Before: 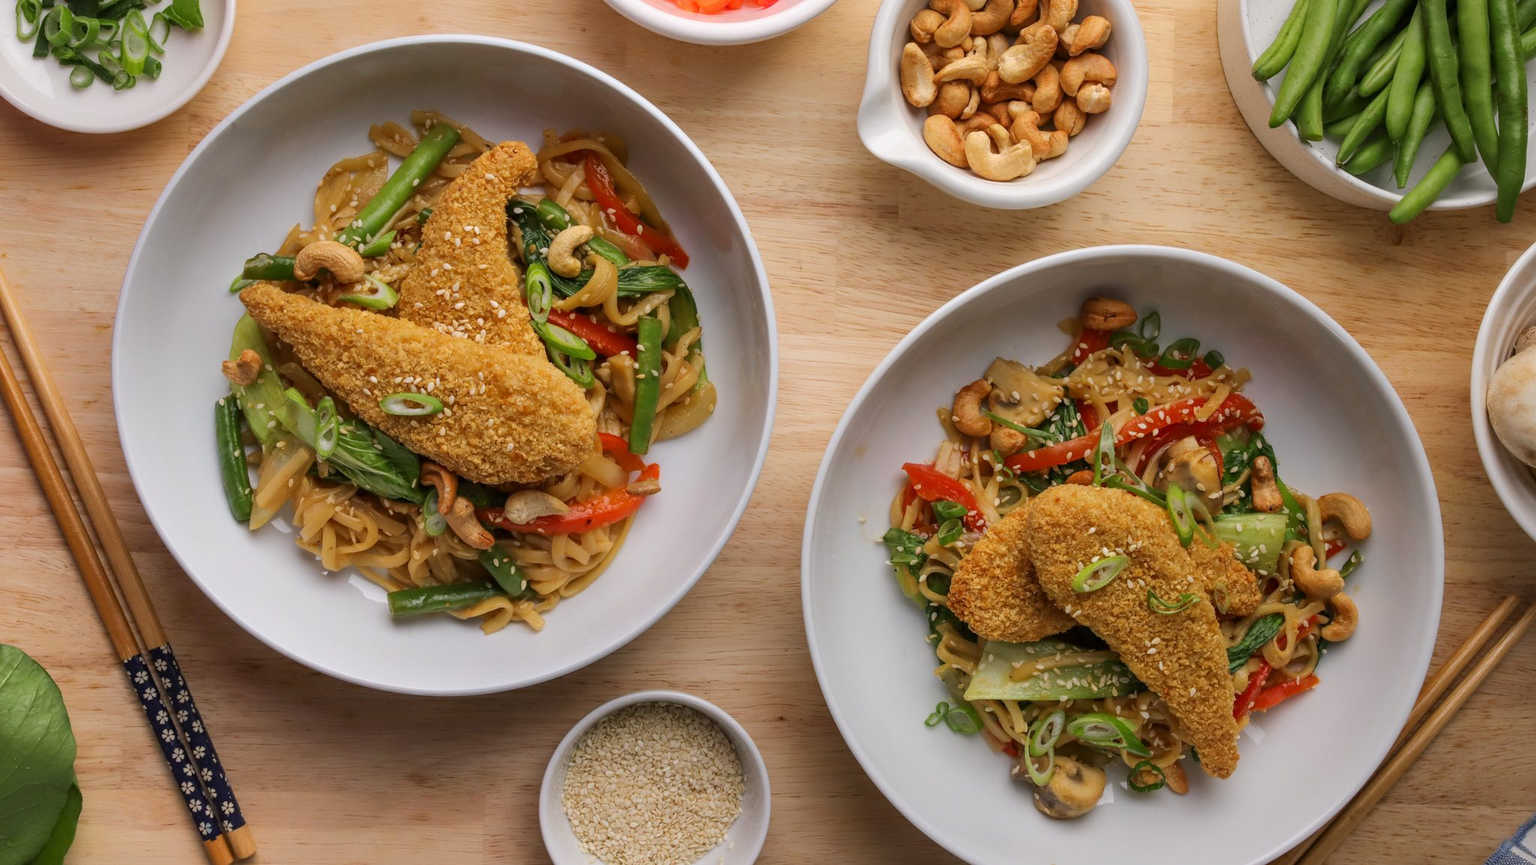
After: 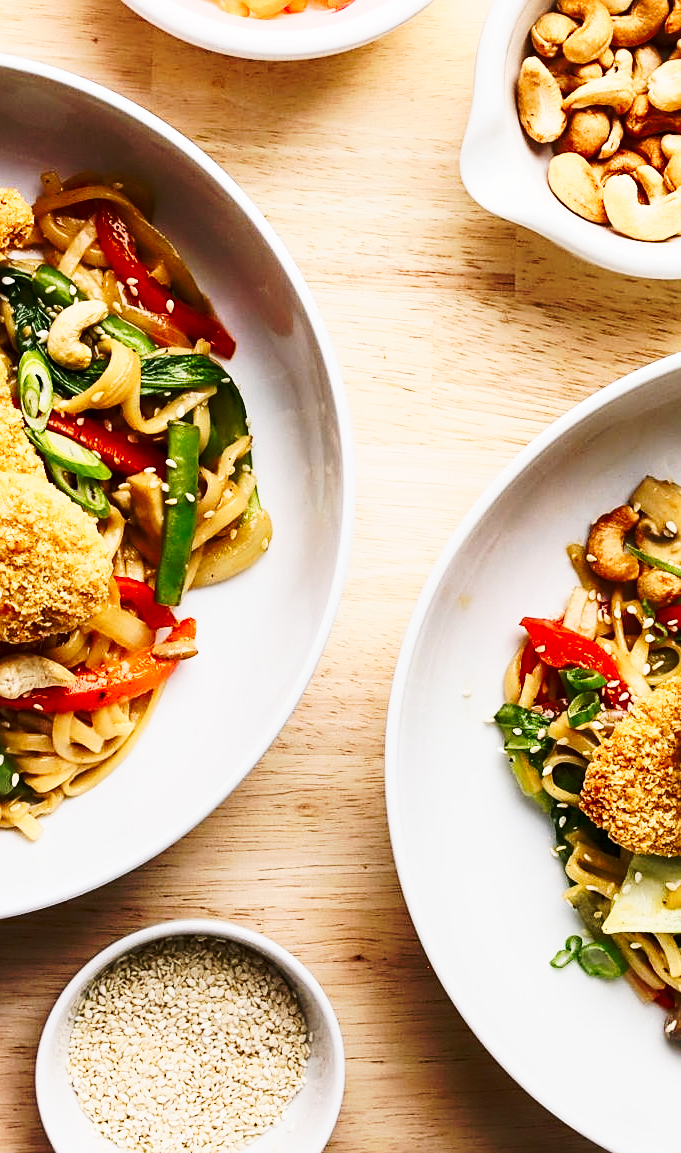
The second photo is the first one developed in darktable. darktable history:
crop: left 33.36%, right 33.36%
sharpen: on, module defaults
contrast brightness saturation: contrast 0.28
tone curve: curves: ch0 [(0, 0) (0.003, 0.003) (0.011, 0.013) (0.025, 0.028) (0.044, 0.05) (0.069, 0.079) (0.1, 0.113) (0.136, 0.154) (0.177, 0.201) (0.224, 0.268) (0.277, 0.38) (0.335, 0.486) (0.399, 0.588) (0.468, 0.688) (0.543, 0.787) (0.623, 0.854) (0.709, 0.916) (0.801, 0.957) (0.898, 0.978) (1, 1)], preserve colors none
